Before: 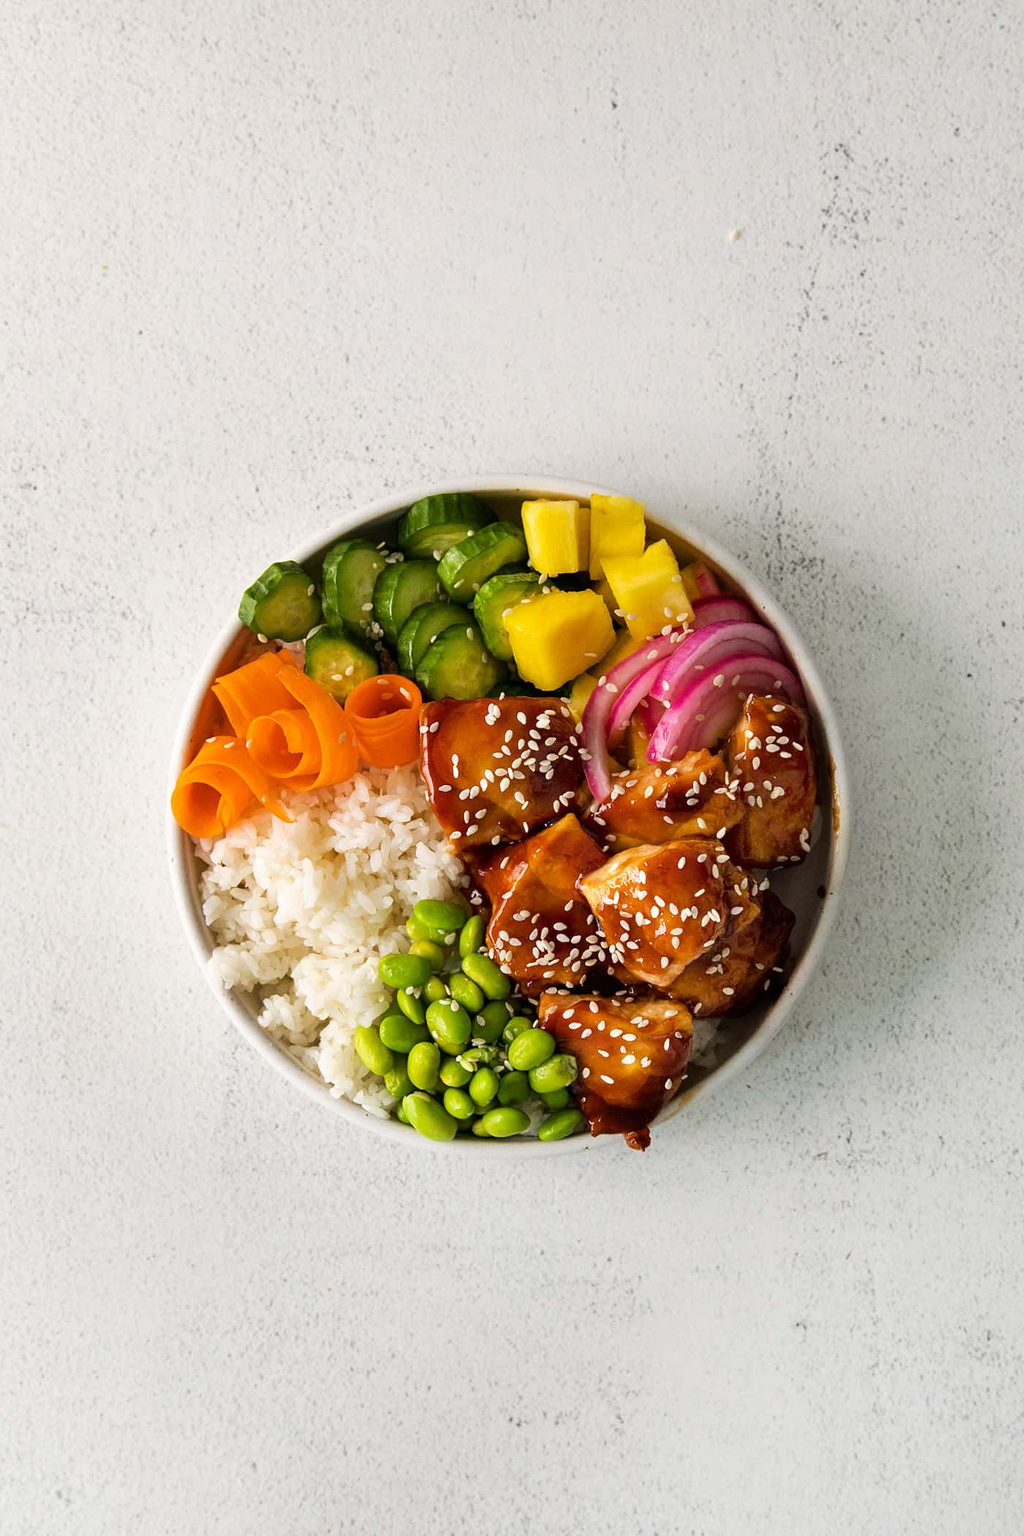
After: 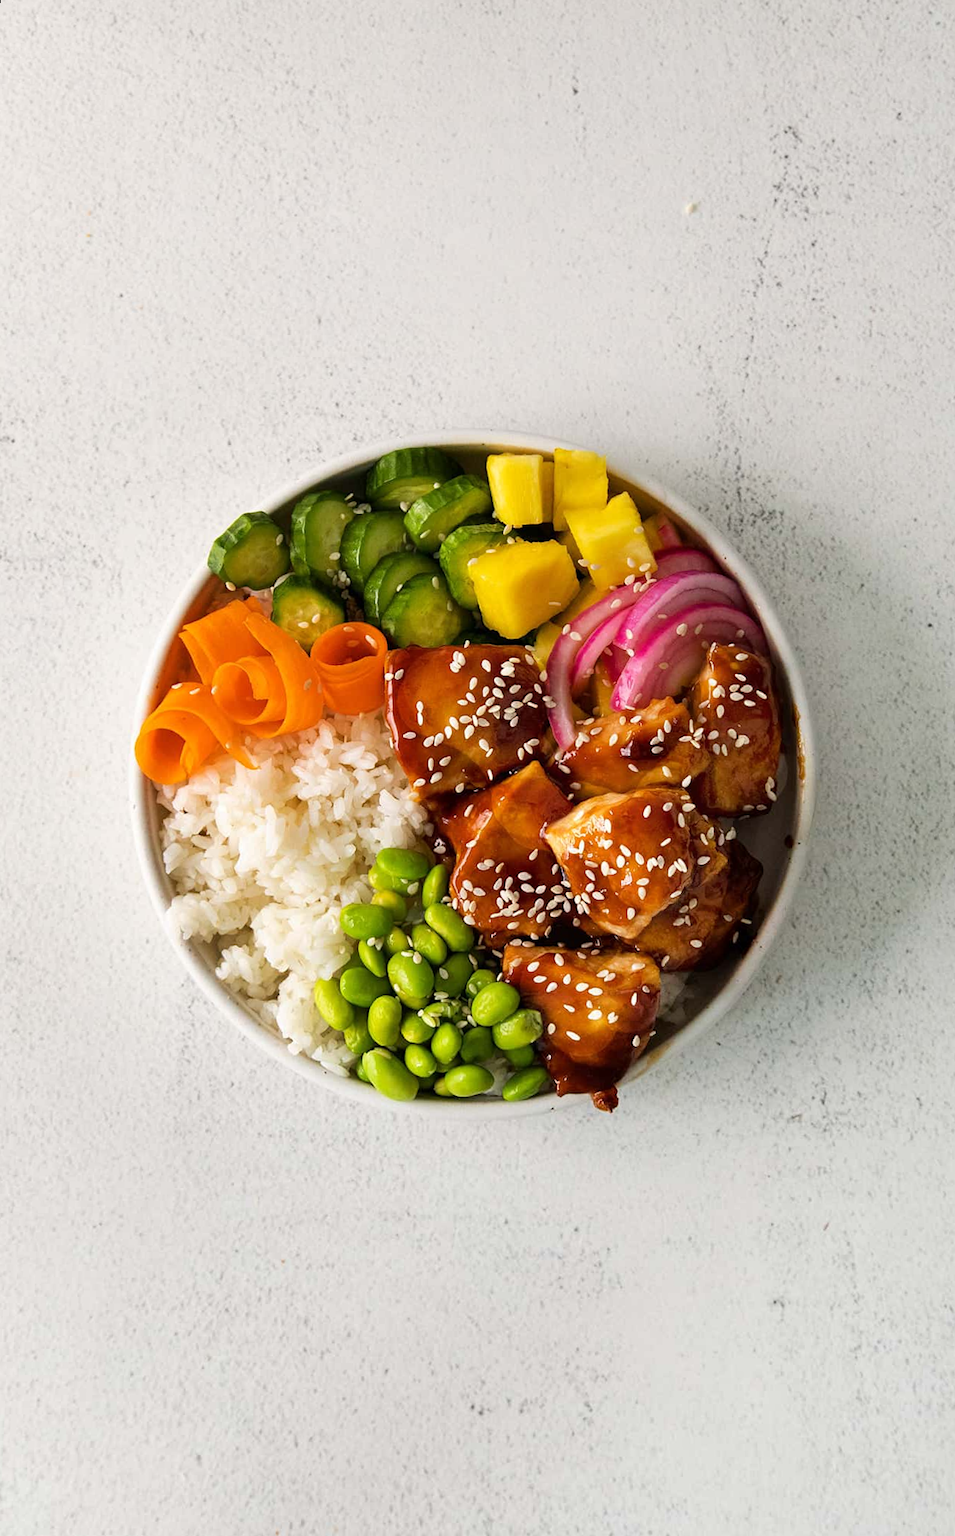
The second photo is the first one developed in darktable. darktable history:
tone equalizer: on, module defaults
rotate and perspective: rotation 0.215°, lens shift (vertical) -0.139, crop left 0.069, crop right 0.939, crop top 0.002, crop bottom 0.996
